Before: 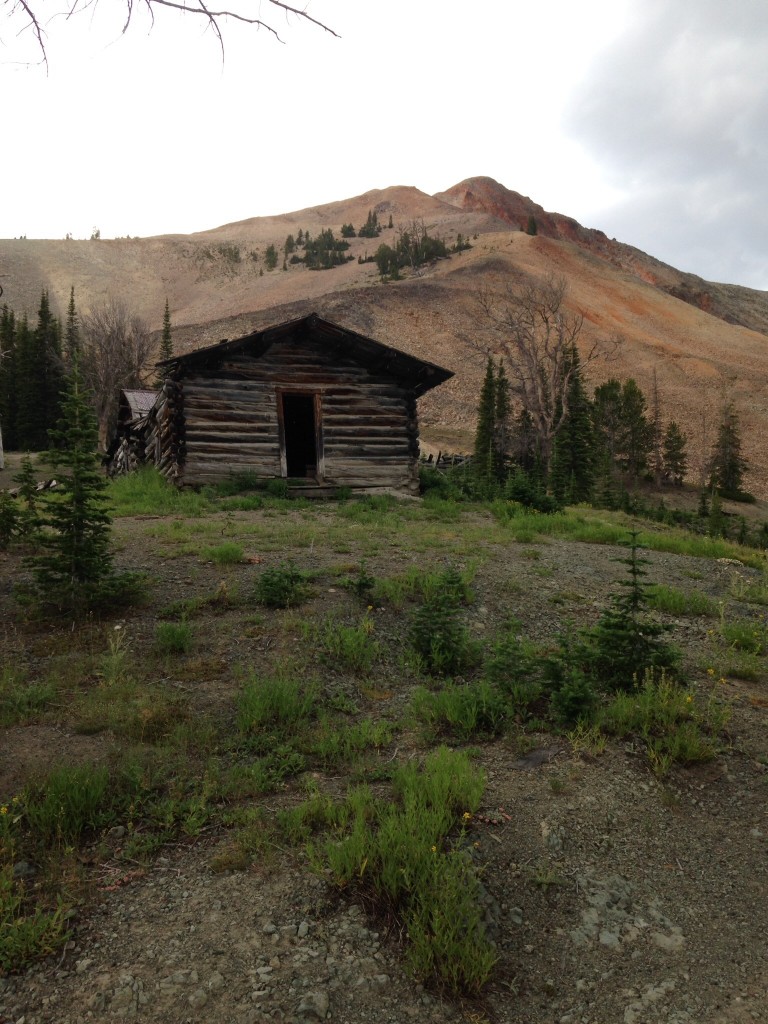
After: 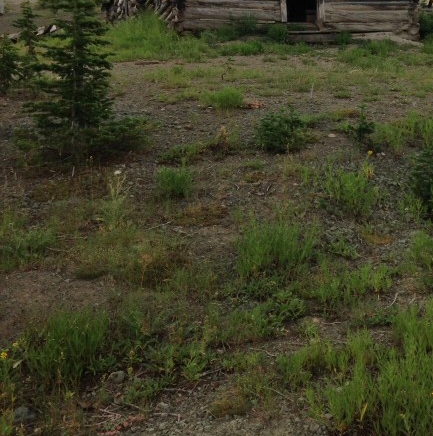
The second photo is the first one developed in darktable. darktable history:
crop: top 44.483%, right 43.593%, bottom 12.892%
color balance: on, module defaults
tone equalizer: -8 EV 0.25 EV, -7 EV 0.417 EV, -6 EV 0.417 EV, -5 EV 0.25 EV, -3 EV -0.25 EV, -2 EV -0.417 EV, -1 EV -0.417 EV, +0 EV -0.25 EV, edges refinement/feathering 500, mask exposure compensation -1.57 EV, preserve details guided filter
bloom: on, module defaults
